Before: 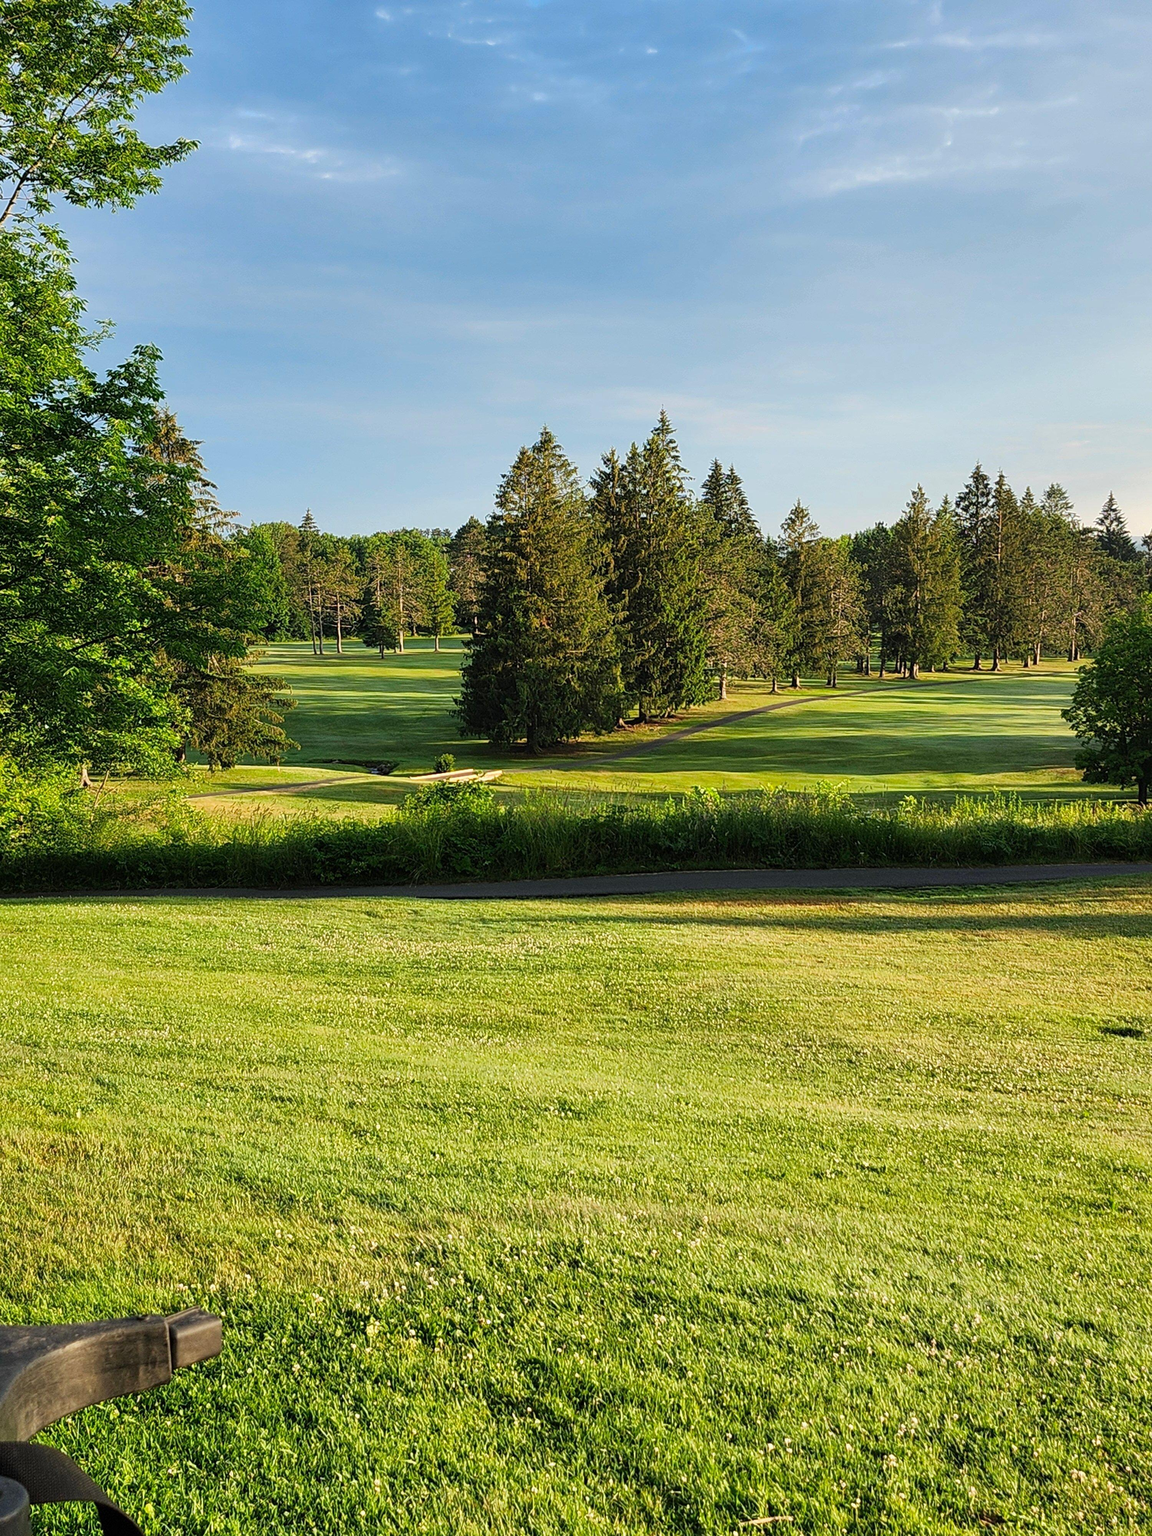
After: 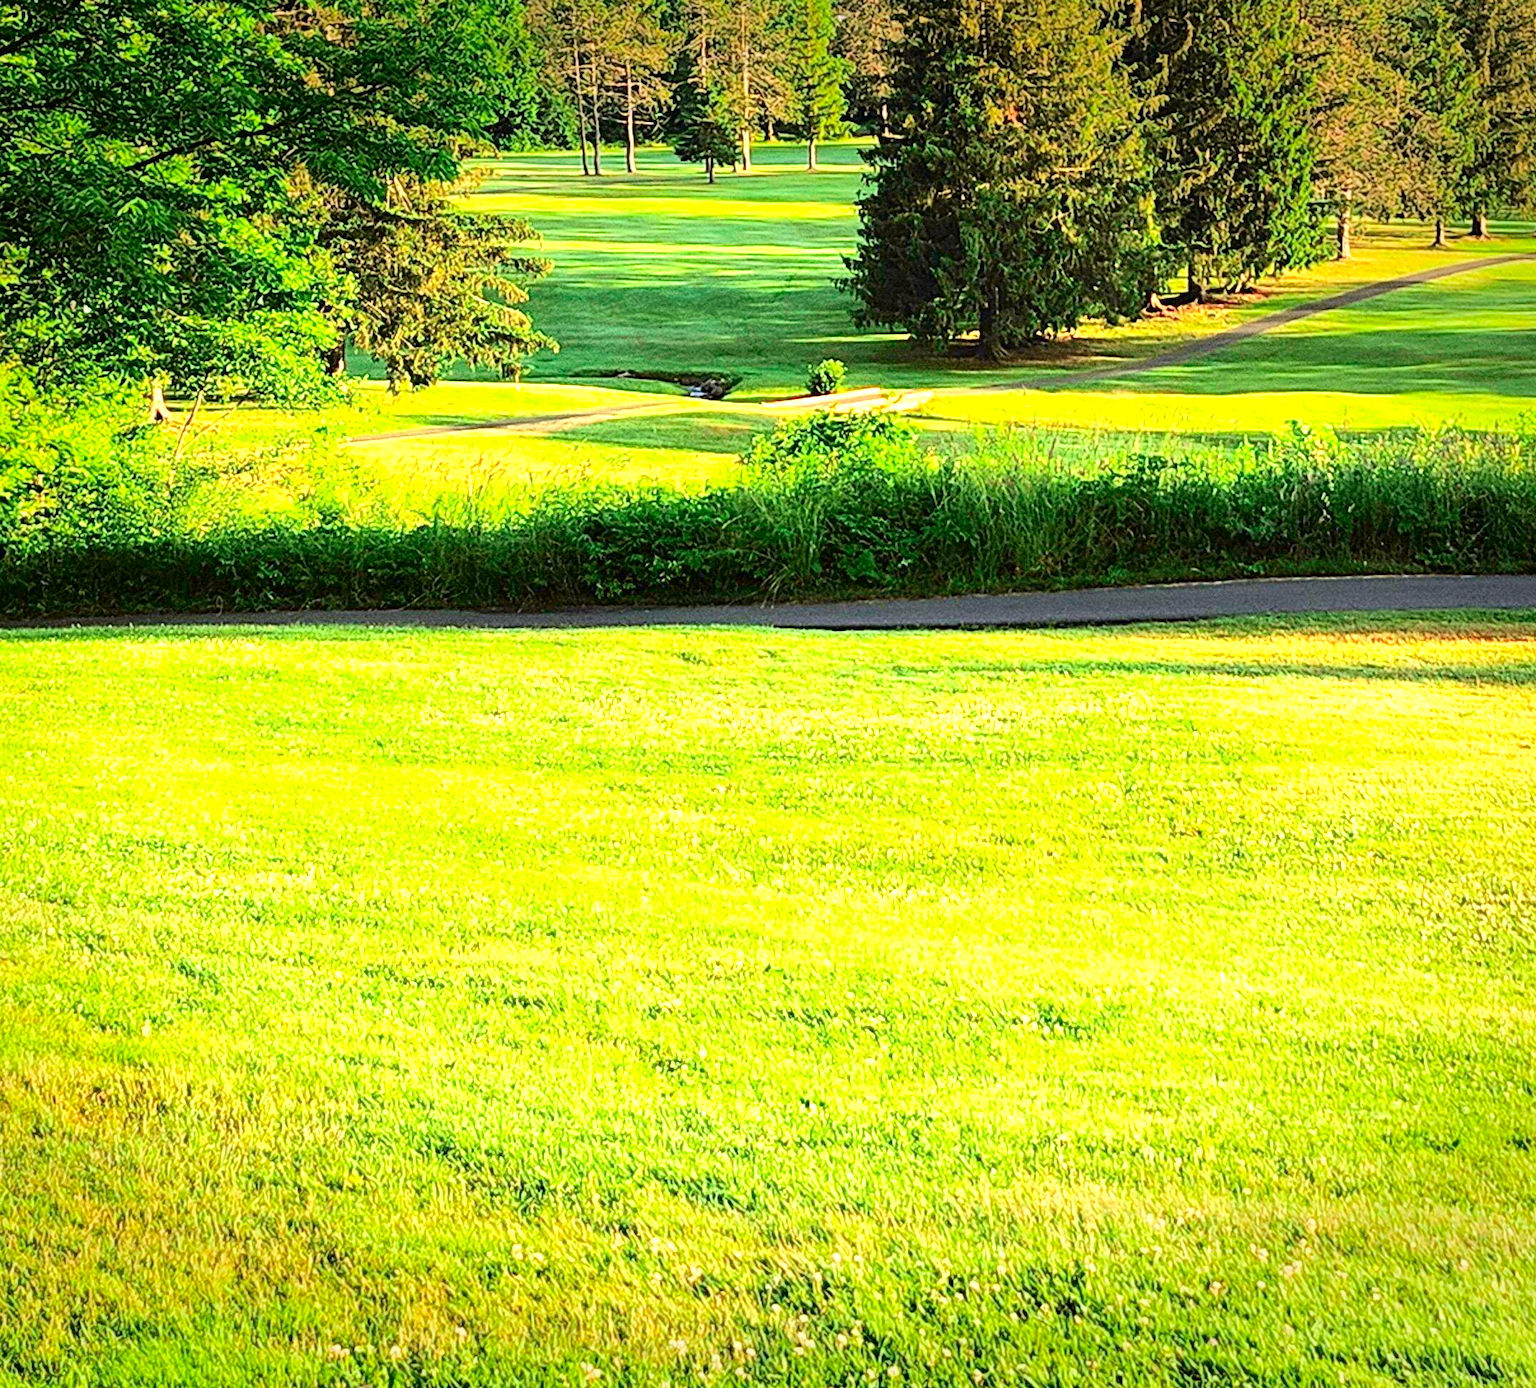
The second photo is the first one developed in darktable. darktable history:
contrast brightness saturation: contrast 0.028, brightness 0.062, saturation 0.134
vignetting: fall-off start 78.97%, saturation 0.043, width/height ratio 1.328, unbound false
crop: top 36.478%, right 28.262%, bottom 14.854%
tone curve: curves: ch0 [(0, 0.011) (0.053, 0.026) (0.174, 0.115) (0.416, 0.417) (0.697, 0.758) (0.852, 0.902) (0.991, 0.981)]; ch1 [(0, 0) (0.264, 0.22) (0.407, 0.373) (0.463, 0.457) (0.492, 0.5) (0.512, 0.511) (0.54, 0.543) (0.585, 0.617) (0.659, 0.686) (0.78, 0.8) (1, 1)]; ch2 [(0, 0) (0.438, 0.449) (0.473, 0.469) (0.503, 0.5) (0.523, 0.534) (0.562, 0.591) (0.612, 0.627) (0.701, 0.707) (1, 1)], color space Lab, independent channels, preserve colors none
exposure: black level correction 0.001, exposure 1.726 EV, compensate highlight preservation false
